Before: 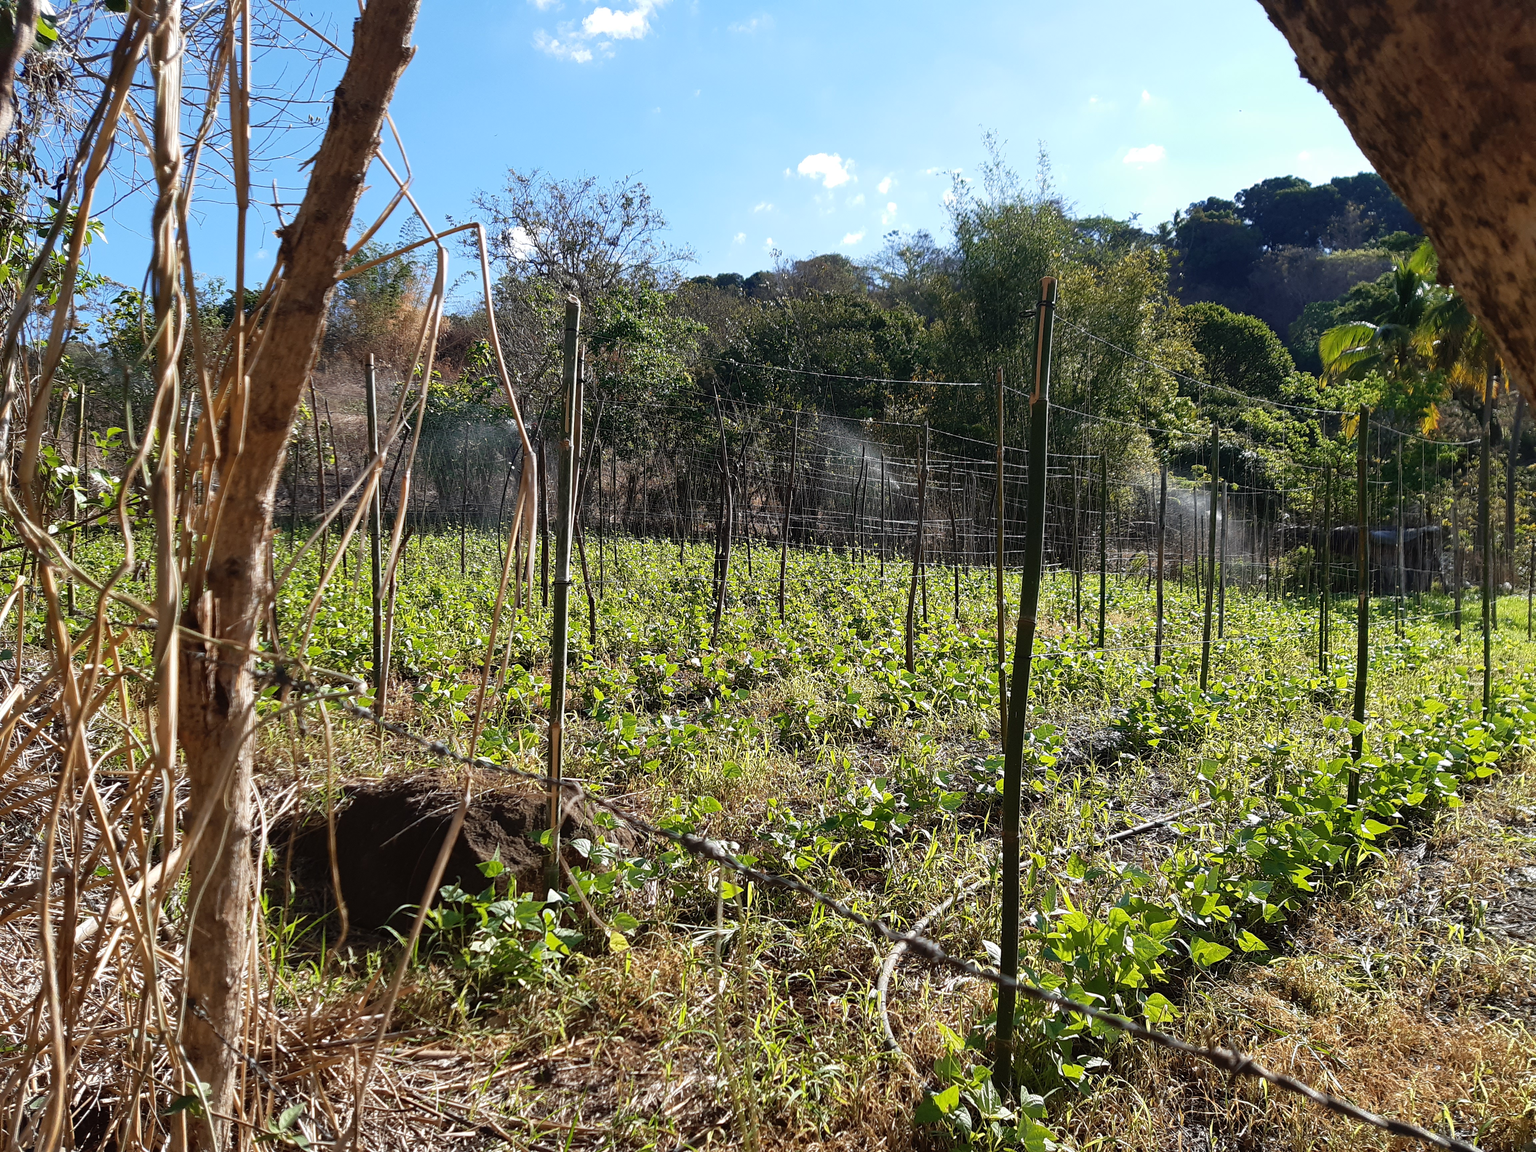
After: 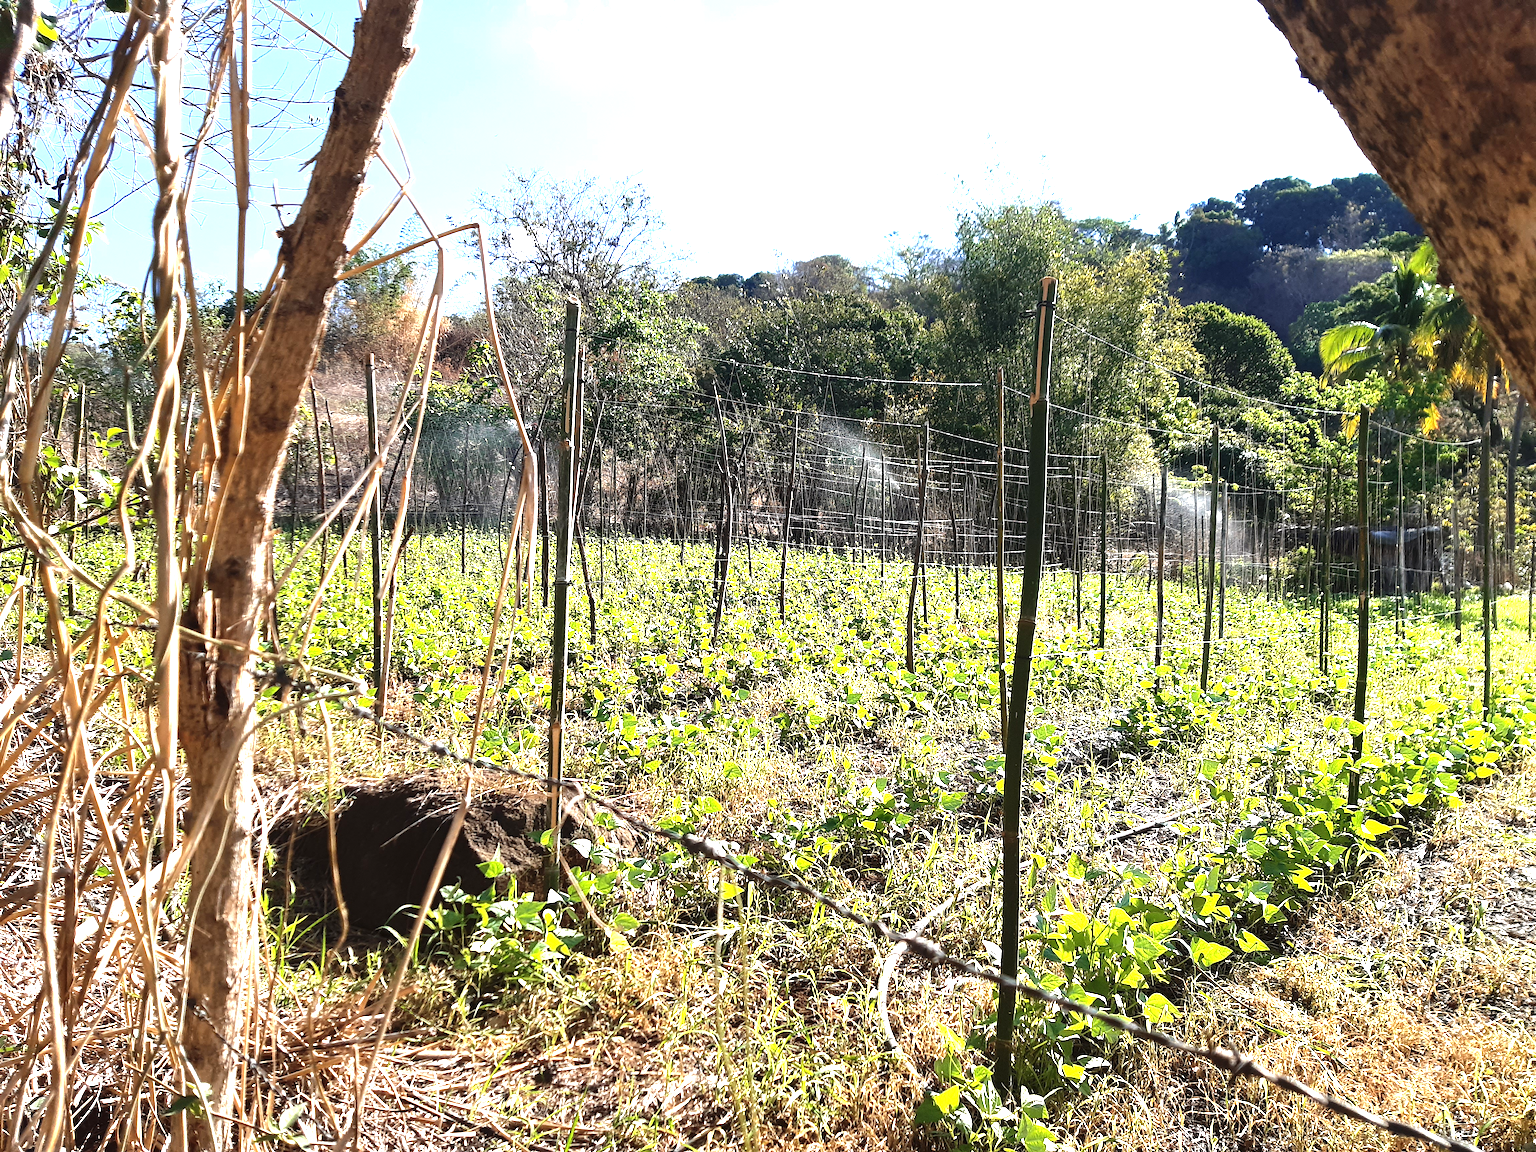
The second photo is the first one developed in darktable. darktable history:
tone equalizer: -8 EV -0.417 EV, -7 EV -0.389 EV, -6 EV -0.333 EV, -5 EV -0.222 EV, -3 EV 0.222 EV, -2 EV 0.333 EV, -1 EV 0.389 EV, +0 EV 0.417 EV, edges refinement/feathering 500, mask exposure compensation -1.57 EV, preserve details no
exposure: black level correction 0, exposure 1.2 EV, compensate highlight preservation false
